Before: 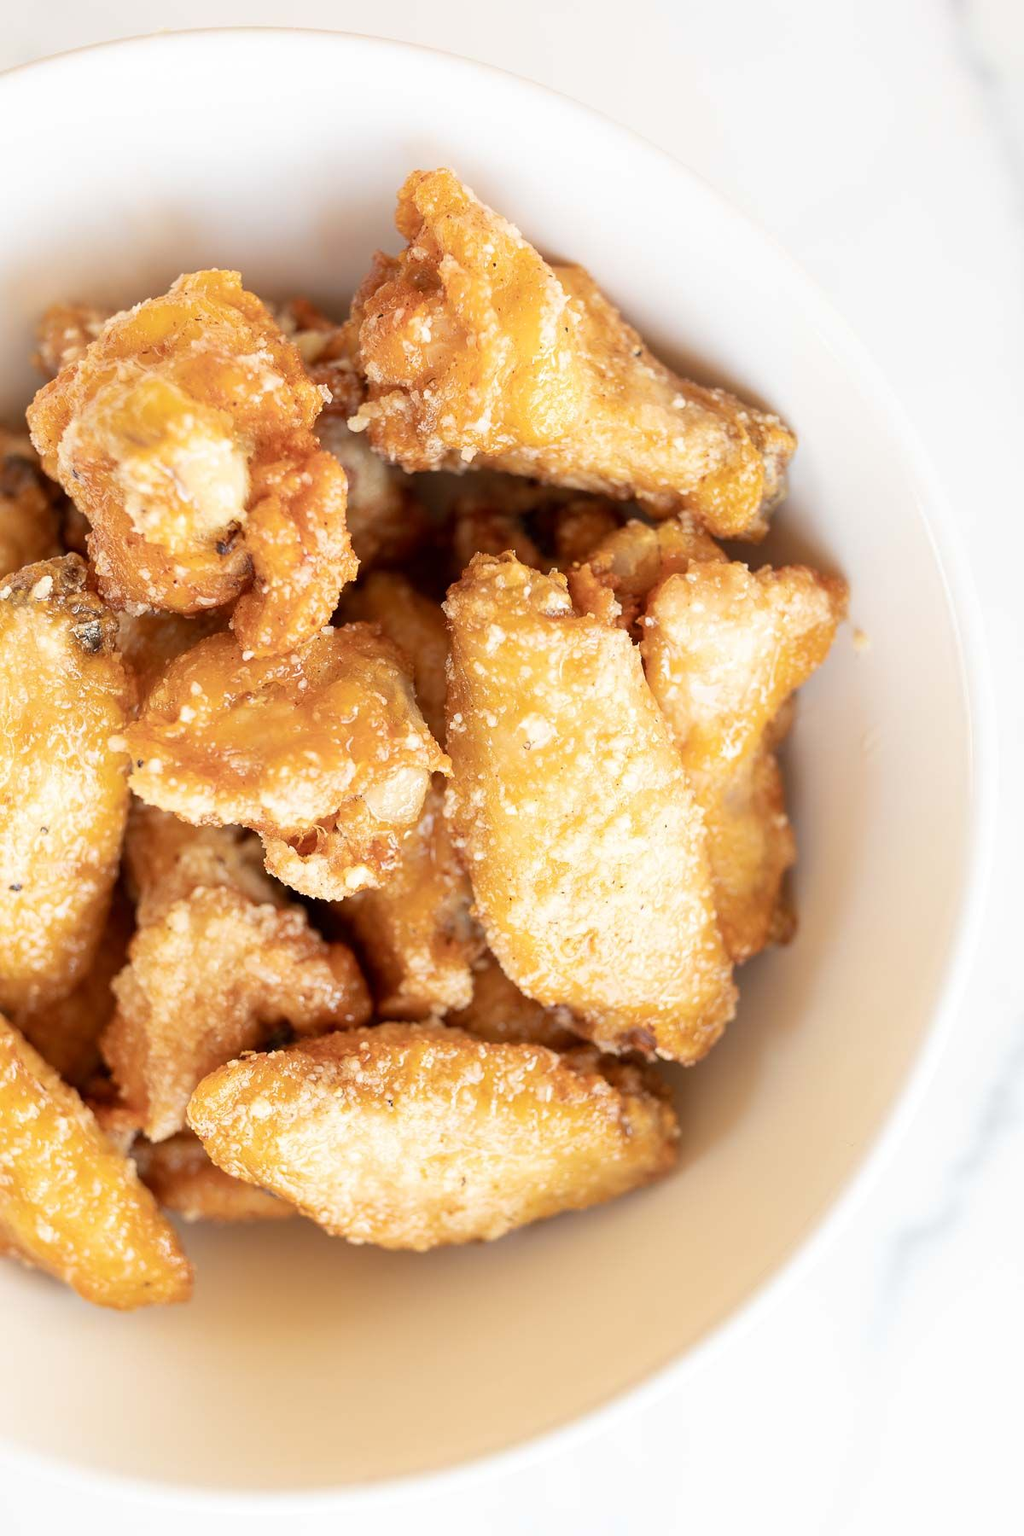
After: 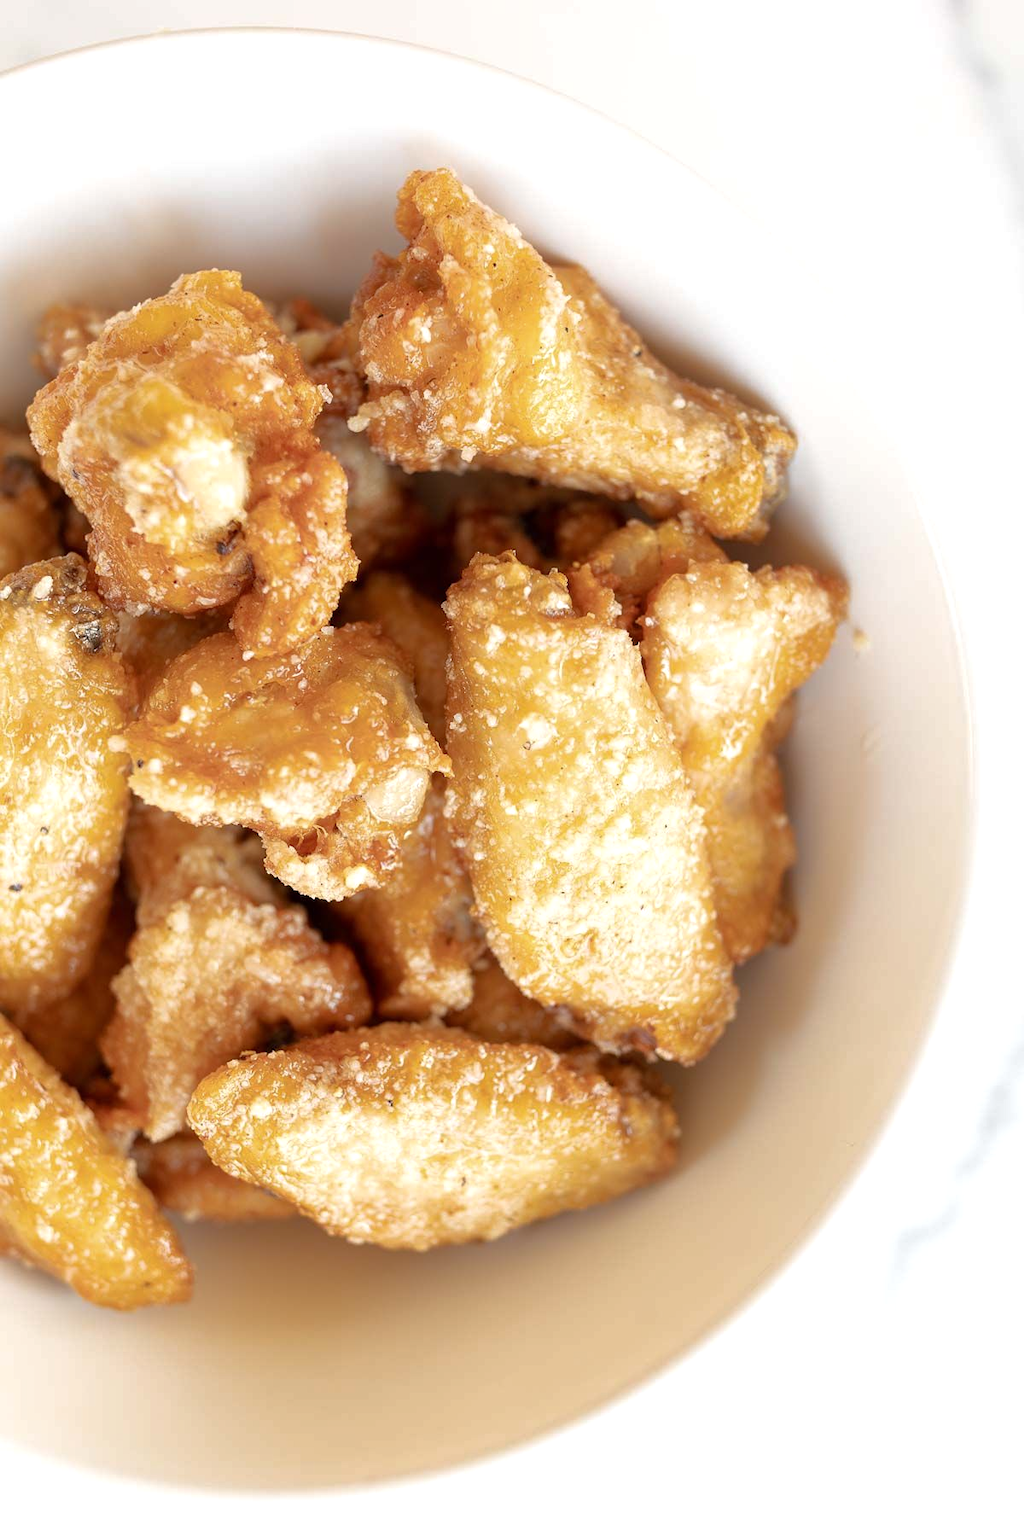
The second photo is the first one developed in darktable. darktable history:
tone equalizer: -8 EV 0 EV, -7 EV 0.002 EV, -6 EV -0.002 EV, -5 EV -0.008 EV, -4 EV -0.069 EV, -3 EV -0.221 EV, -2 EV -0.275 EV, -1 EV 0.116 EV, +0 EV 0.309 EV, edges refinement/feathering 500, mask exposure compensation -1.57 EV, preserve details no
